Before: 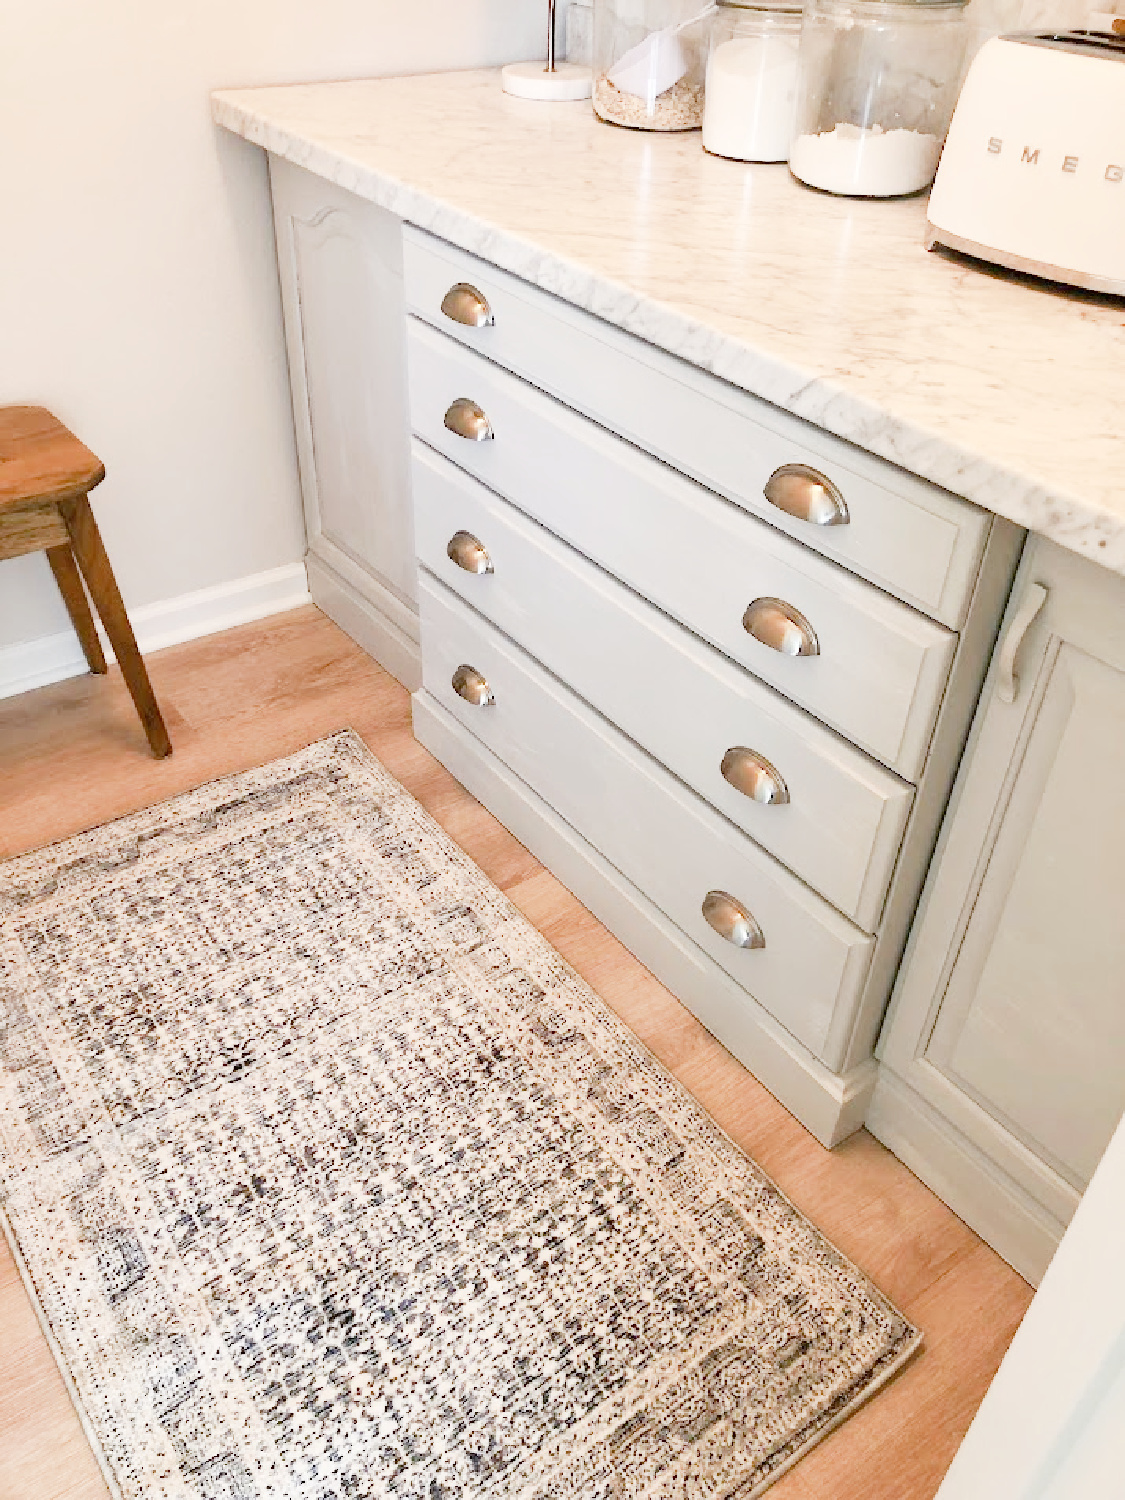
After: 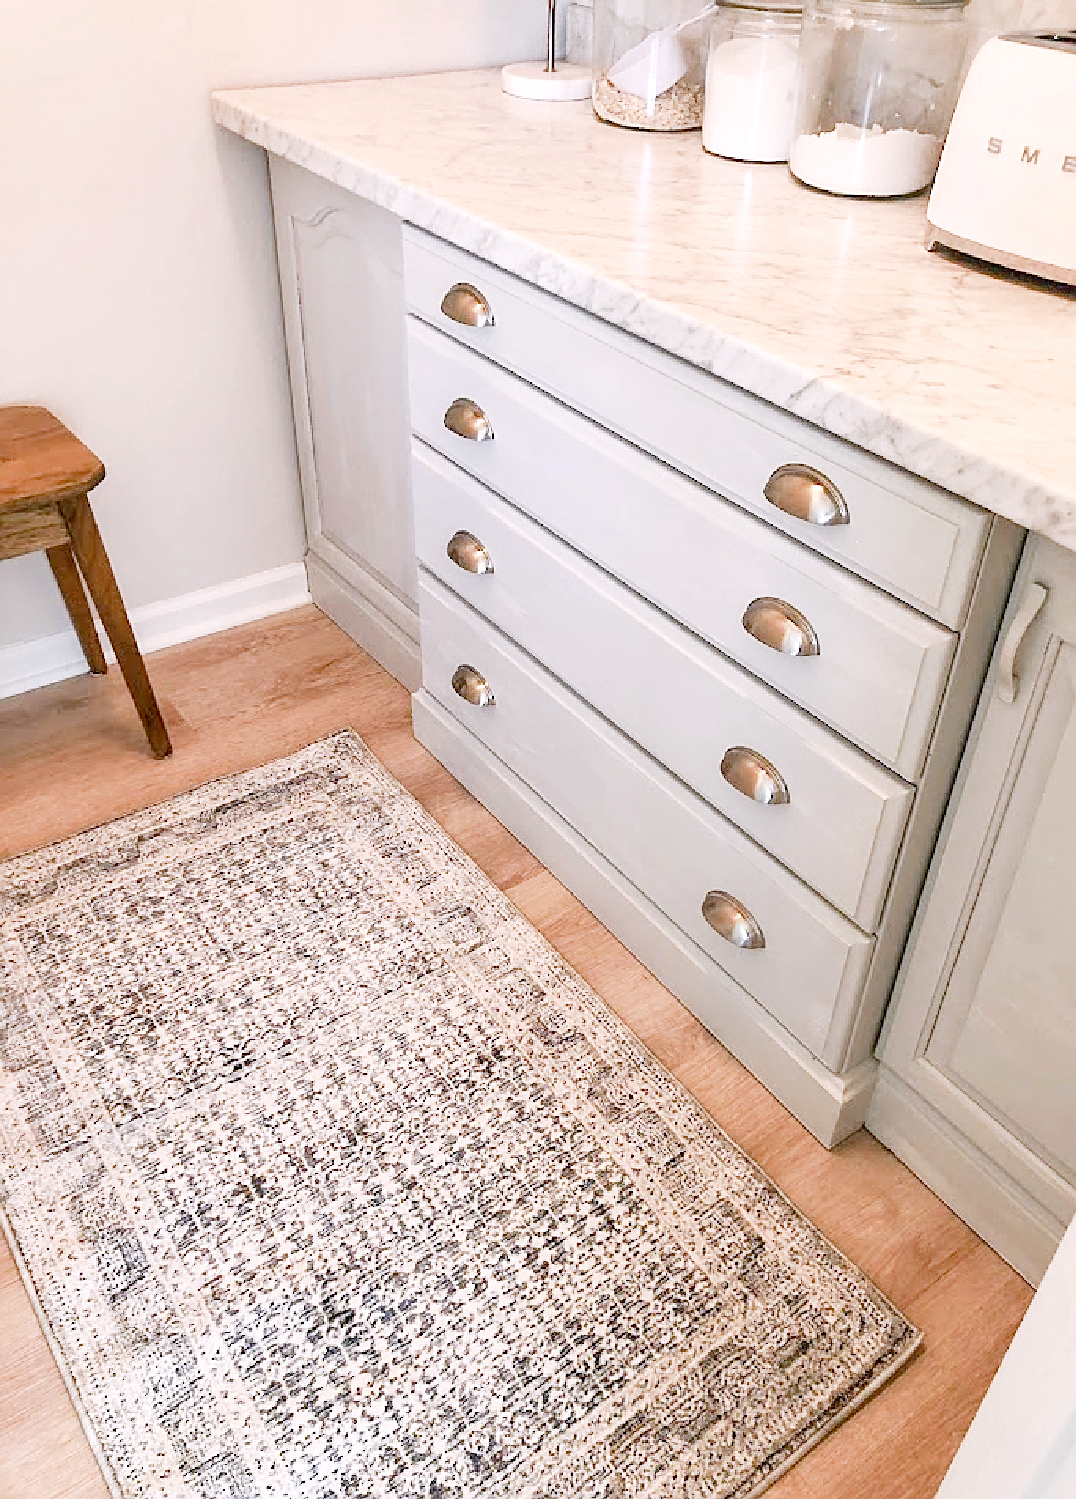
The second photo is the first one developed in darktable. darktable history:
local contrast: on, module defaults
crop: right 4.273%, bottom 0.017%
color calibration: illuminant custom, x 0.348, y 0.366, temperature 4896.81 K
sharpen: on, module defaults
